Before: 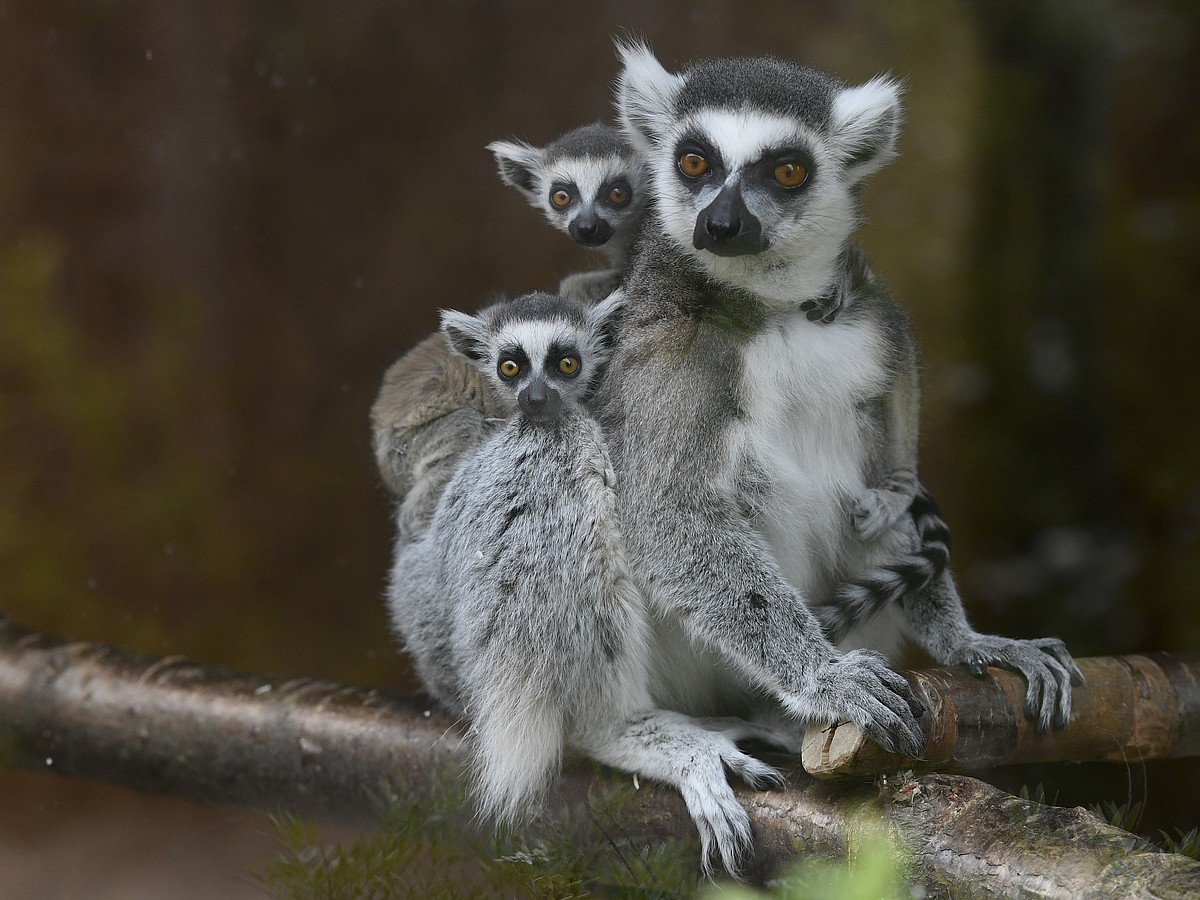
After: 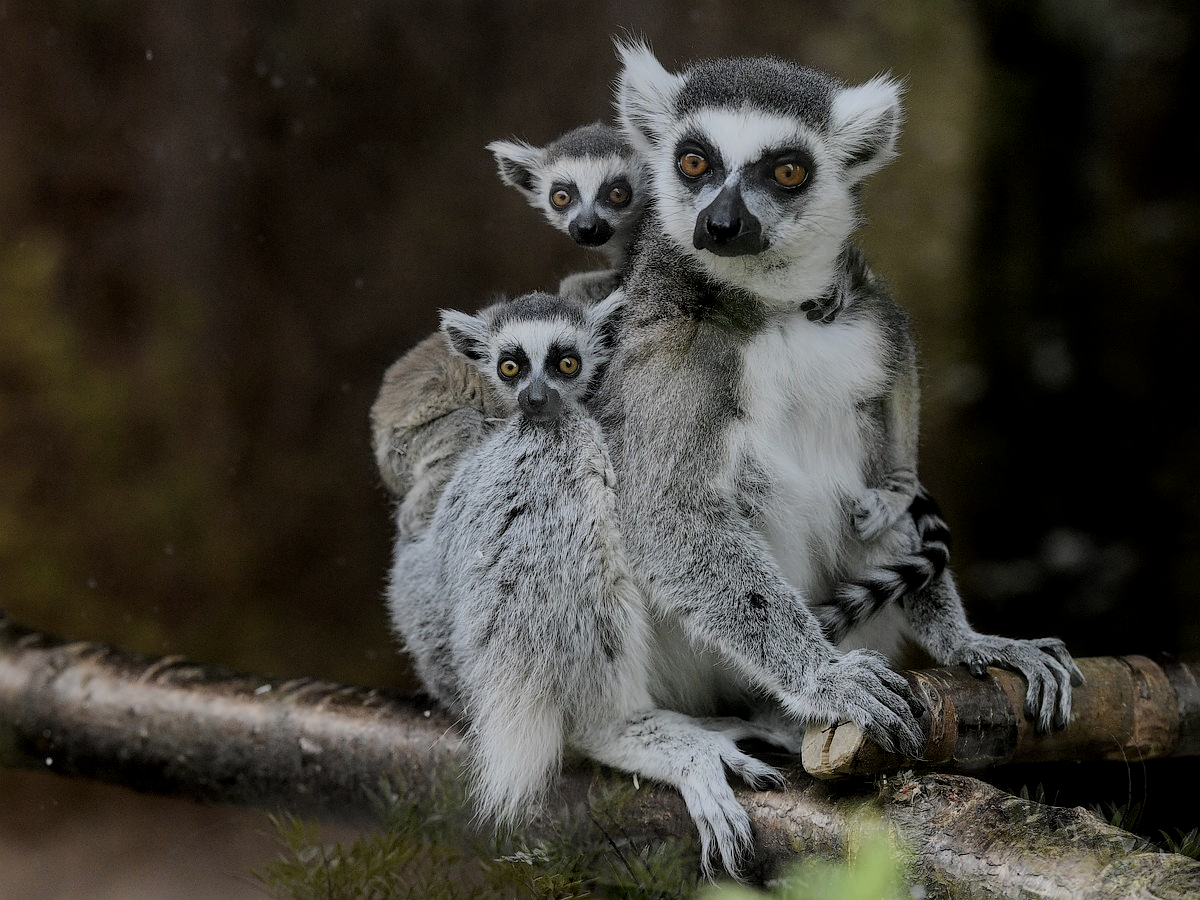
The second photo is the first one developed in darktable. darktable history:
rotate and perspective: automatic cropping off
filmic rgb: black relative exposure -6.15 EV, white relative exposure 6.96 EV, hardness 2.23, color science v6 (2022)
local contrast: on, module defaults
